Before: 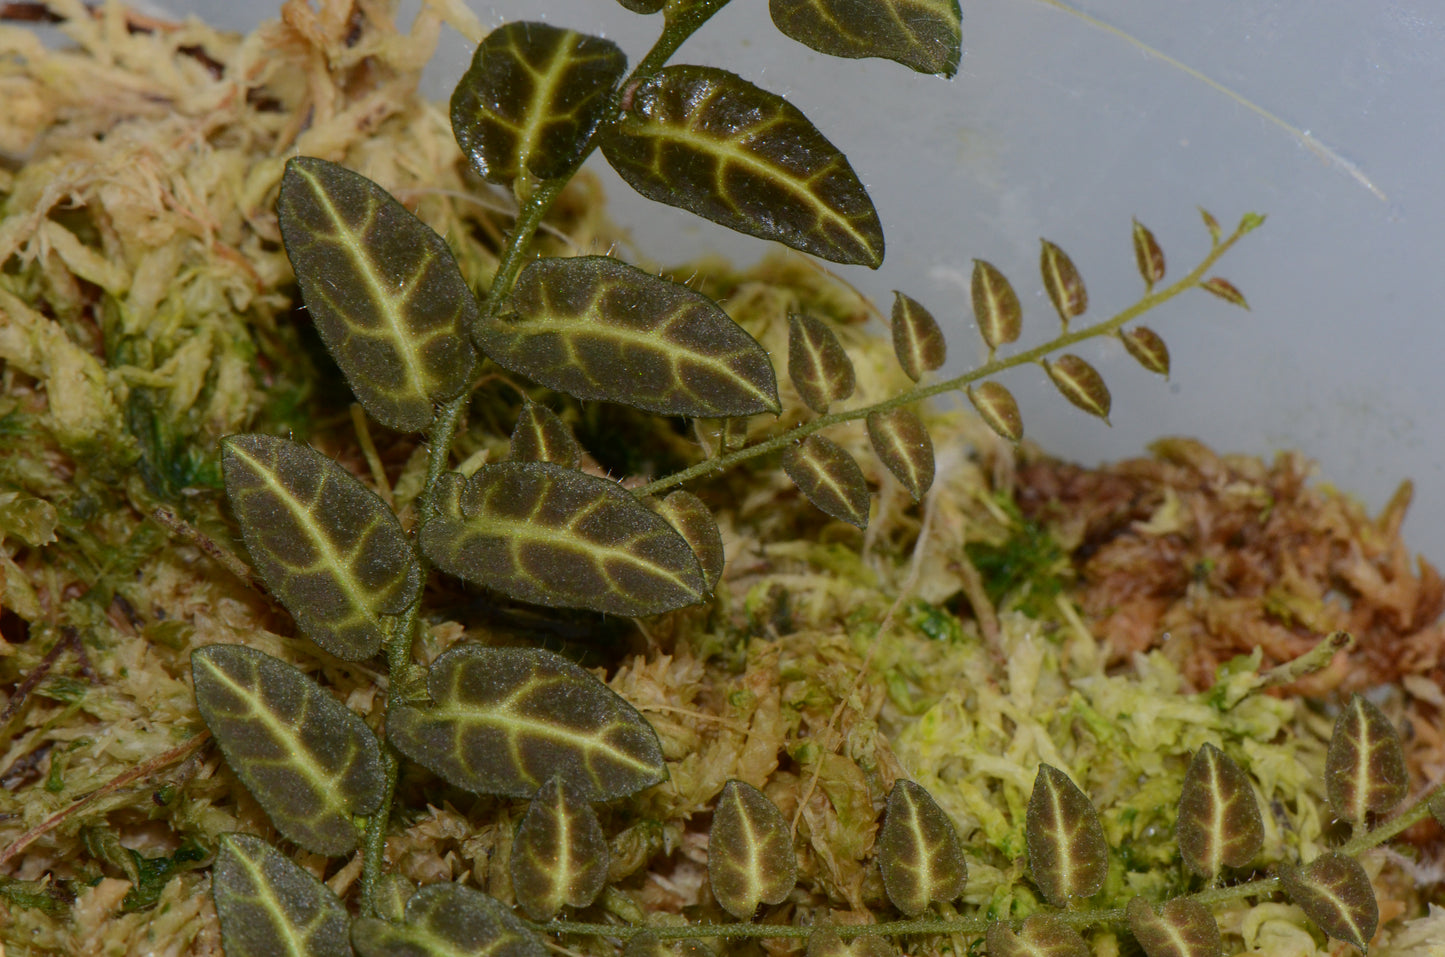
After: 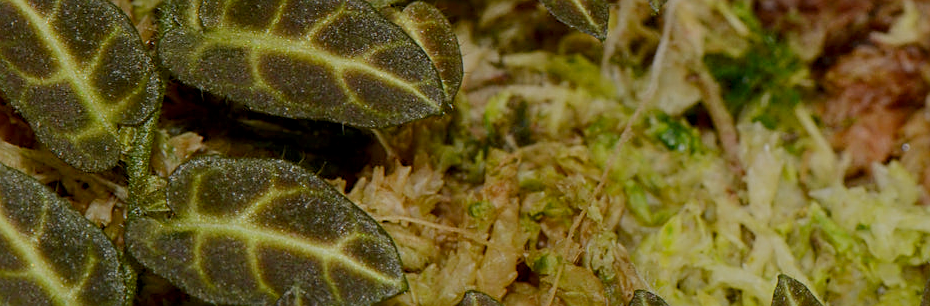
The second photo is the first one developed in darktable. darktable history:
crop: left 18.091%, top 51.13%, right 17.525%, bottom 16.85%
local contrast: detail 130%
sigmoid: contrast 1.05, skew -0.15
sharpen: on, module defaults
color zones: curves: ch0 [(0, 0.613) (0.01, 0.613) (0.245, 0.448) (0.498, 0.529) (0.642, 0.665) (0.879, 0.777) (0.99, 0.613)]; ch1 [(0, 0) (0.143, 0) (0.286, 0) (0.429, 0) (0.571, 0) (0.714, 0) (0.857, 0)], mix -121.96%
